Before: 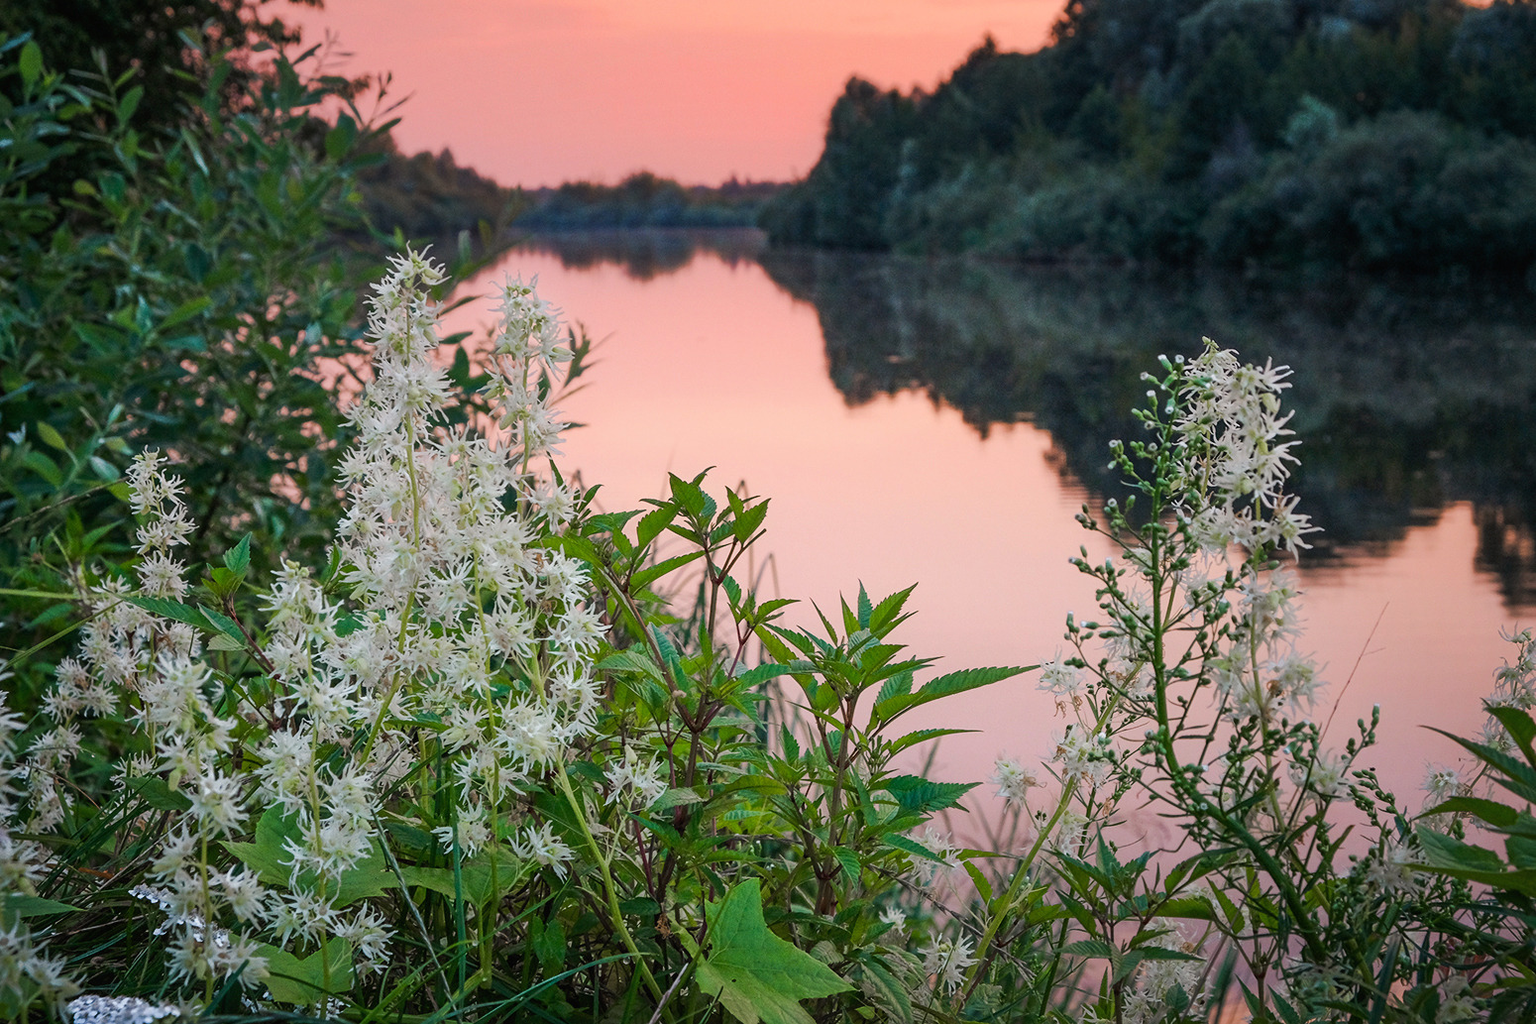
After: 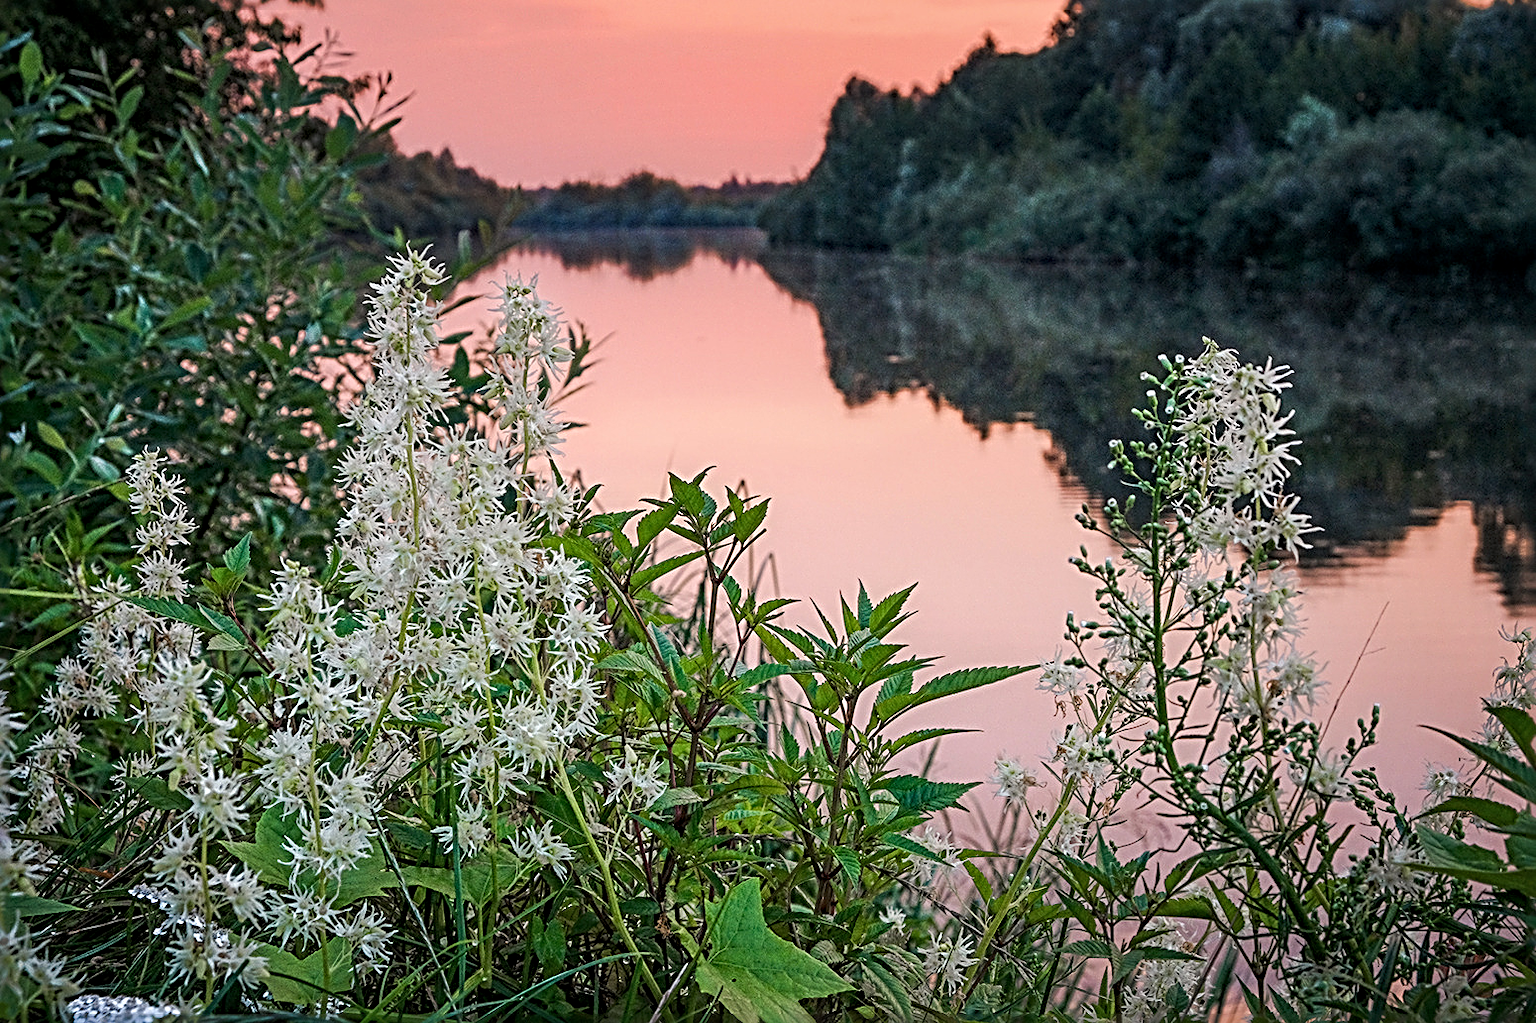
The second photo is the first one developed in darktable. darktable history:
local contrast: detail 130%
sharpen: radius 3.704, amount 0.936
